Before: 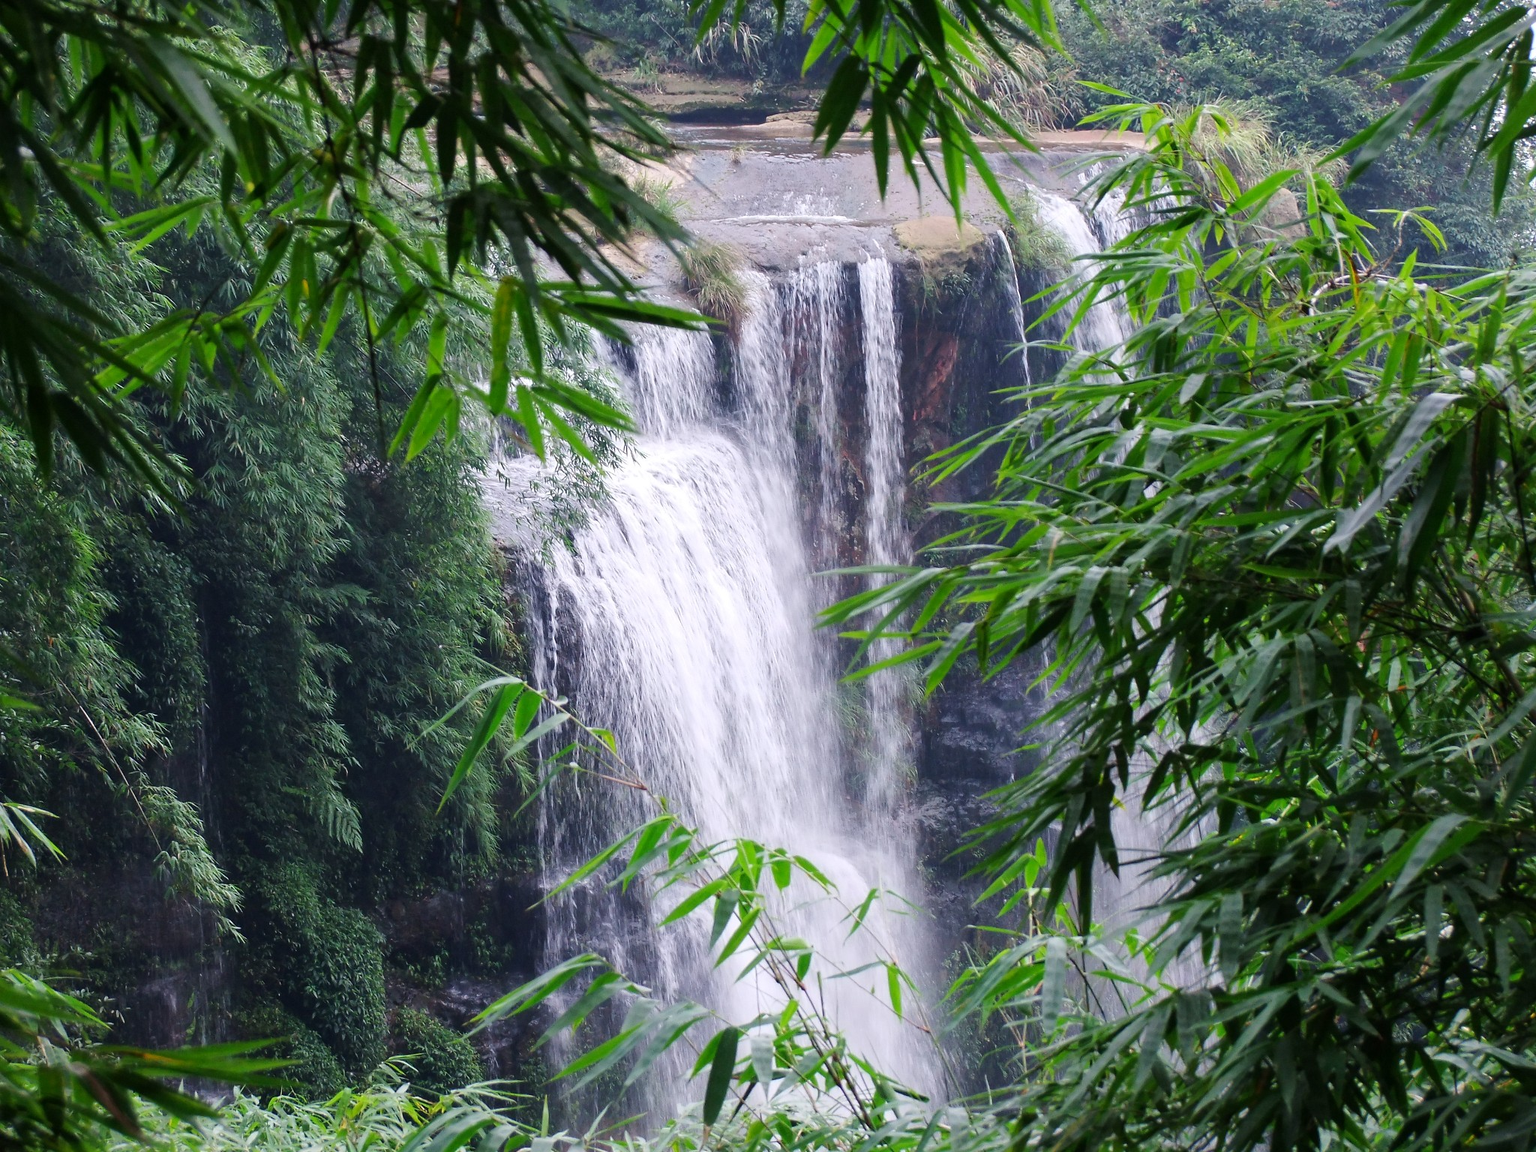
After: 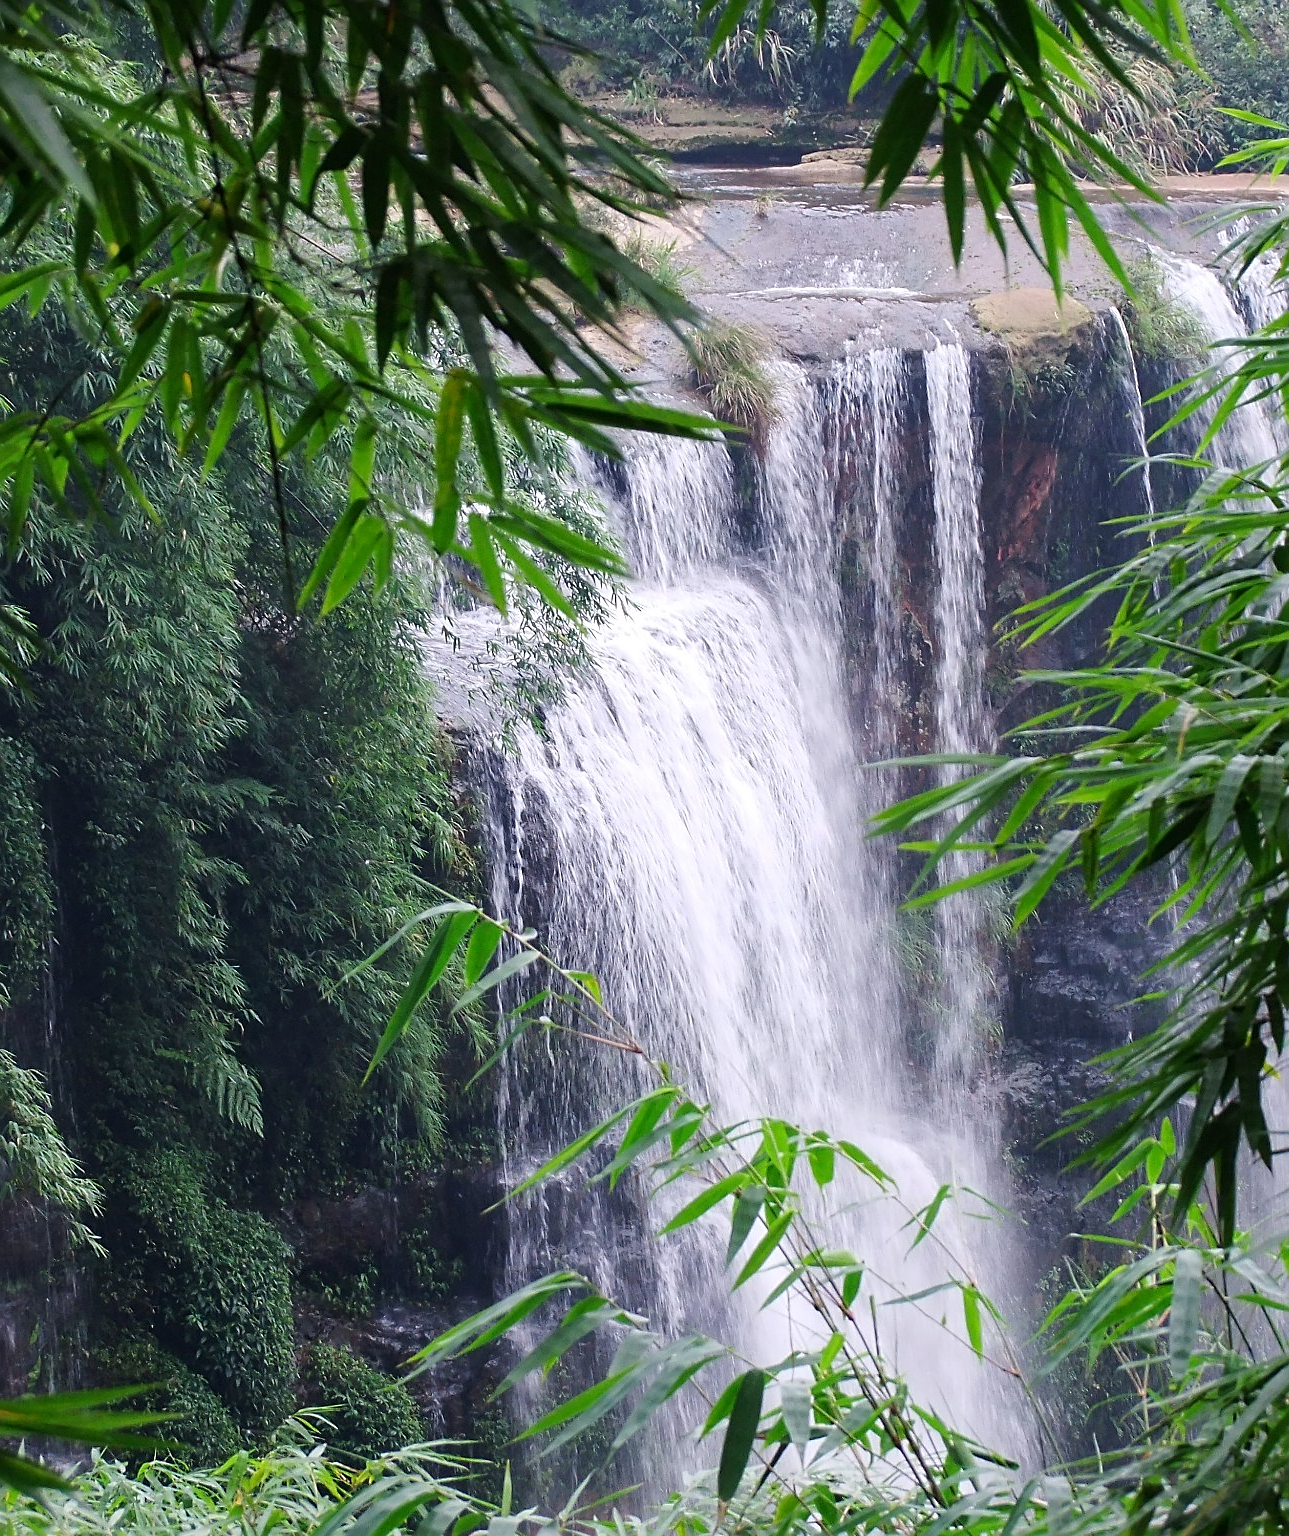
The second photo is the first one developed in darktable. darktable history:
crop: left 10.764%, right 26.288%
sharpen: on, module defaults
